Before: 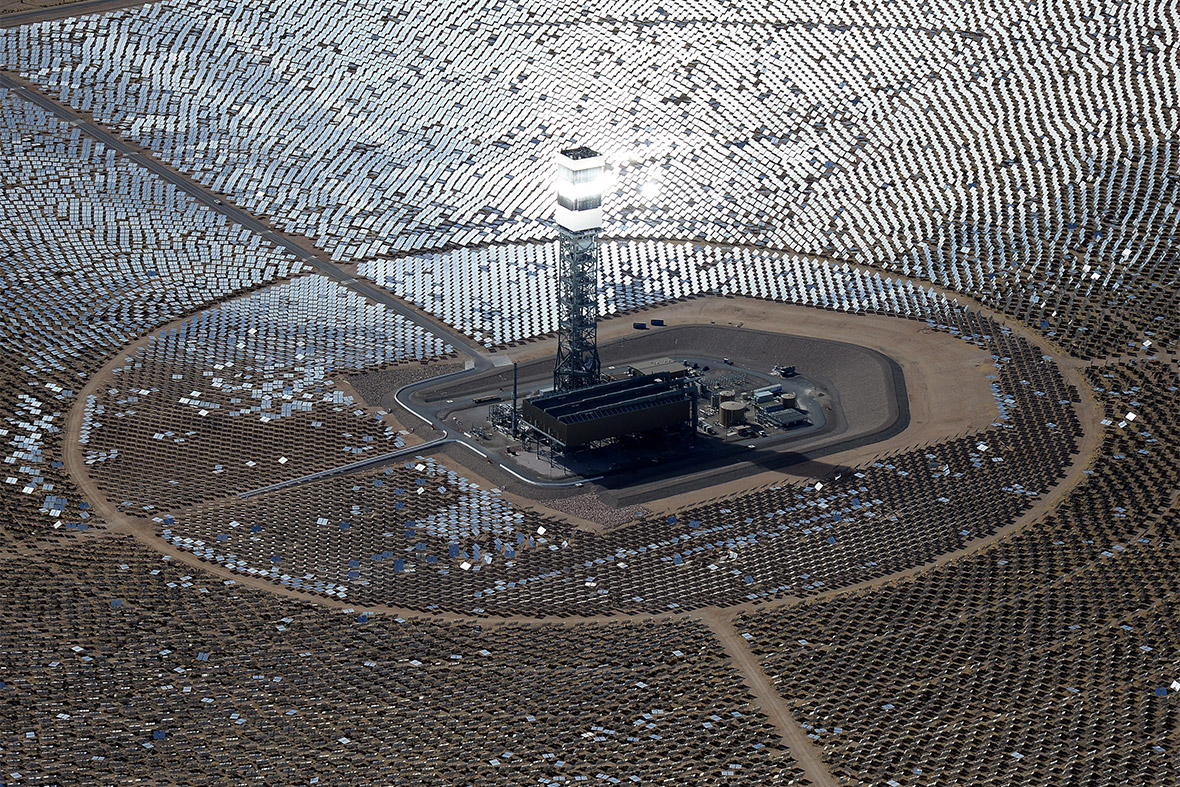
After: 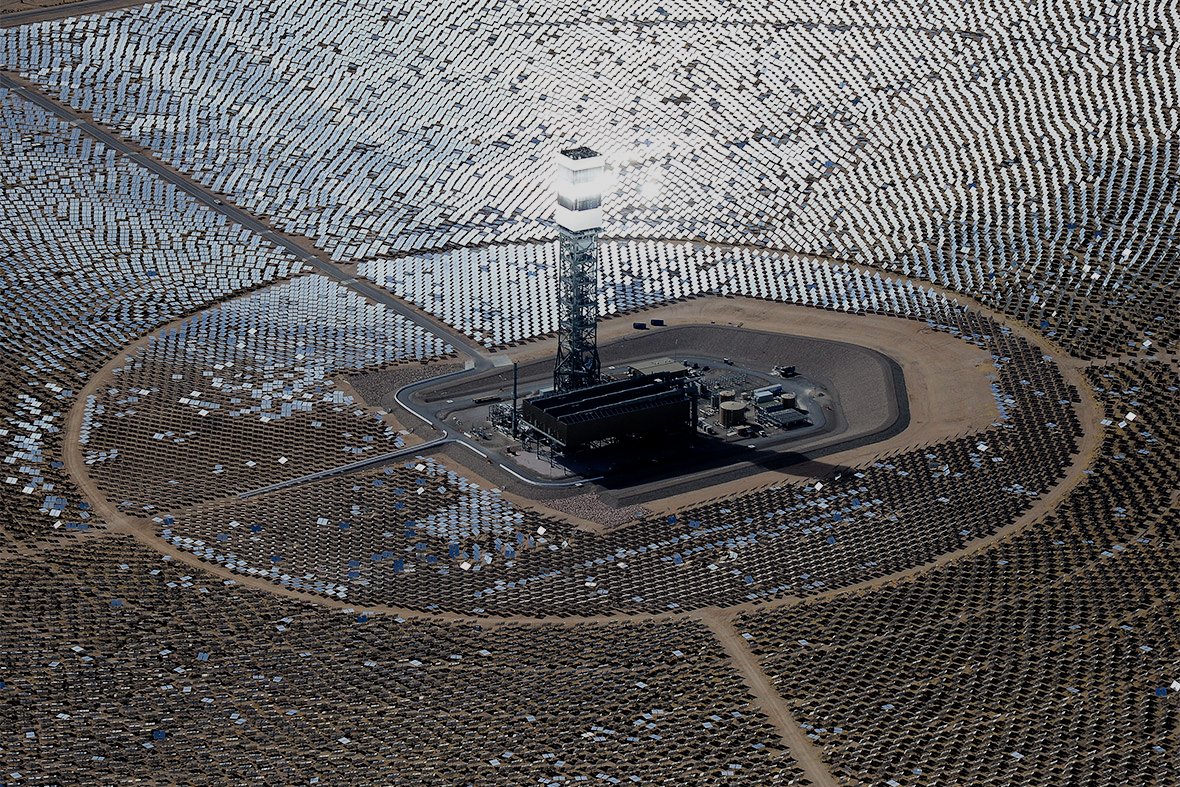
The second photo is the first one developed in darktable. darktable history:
filmic rgb: hardness 4.17
color balance rgb: perceptual saturation grading › global saturation 8.89%, saturation formula JzAzBz (2021)
